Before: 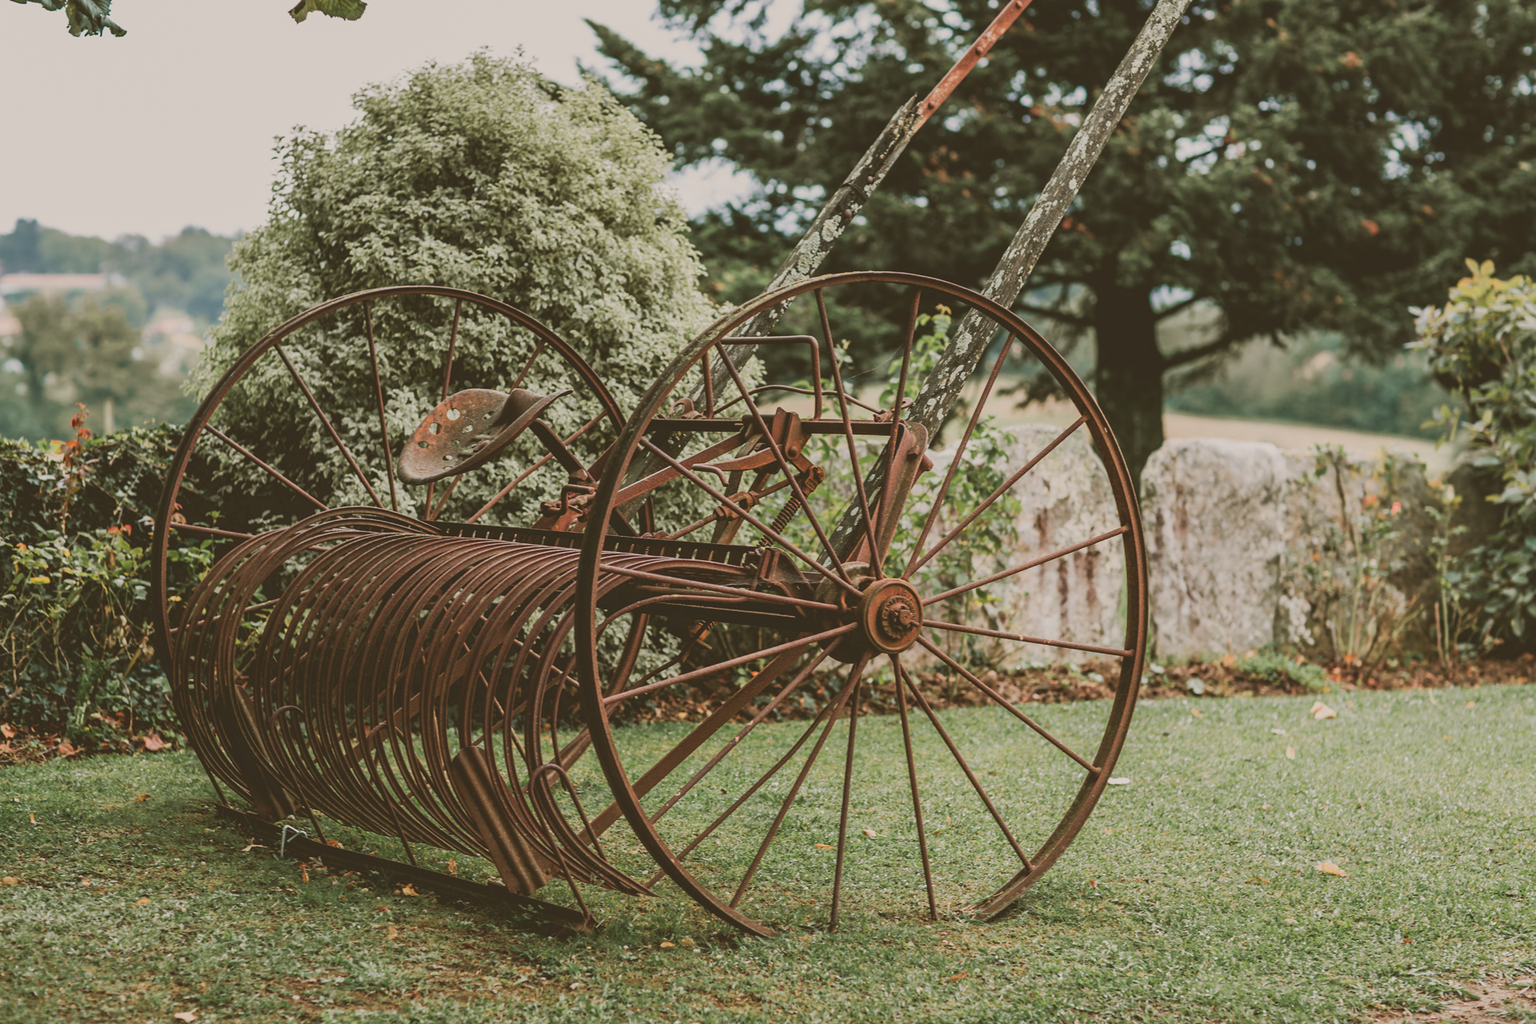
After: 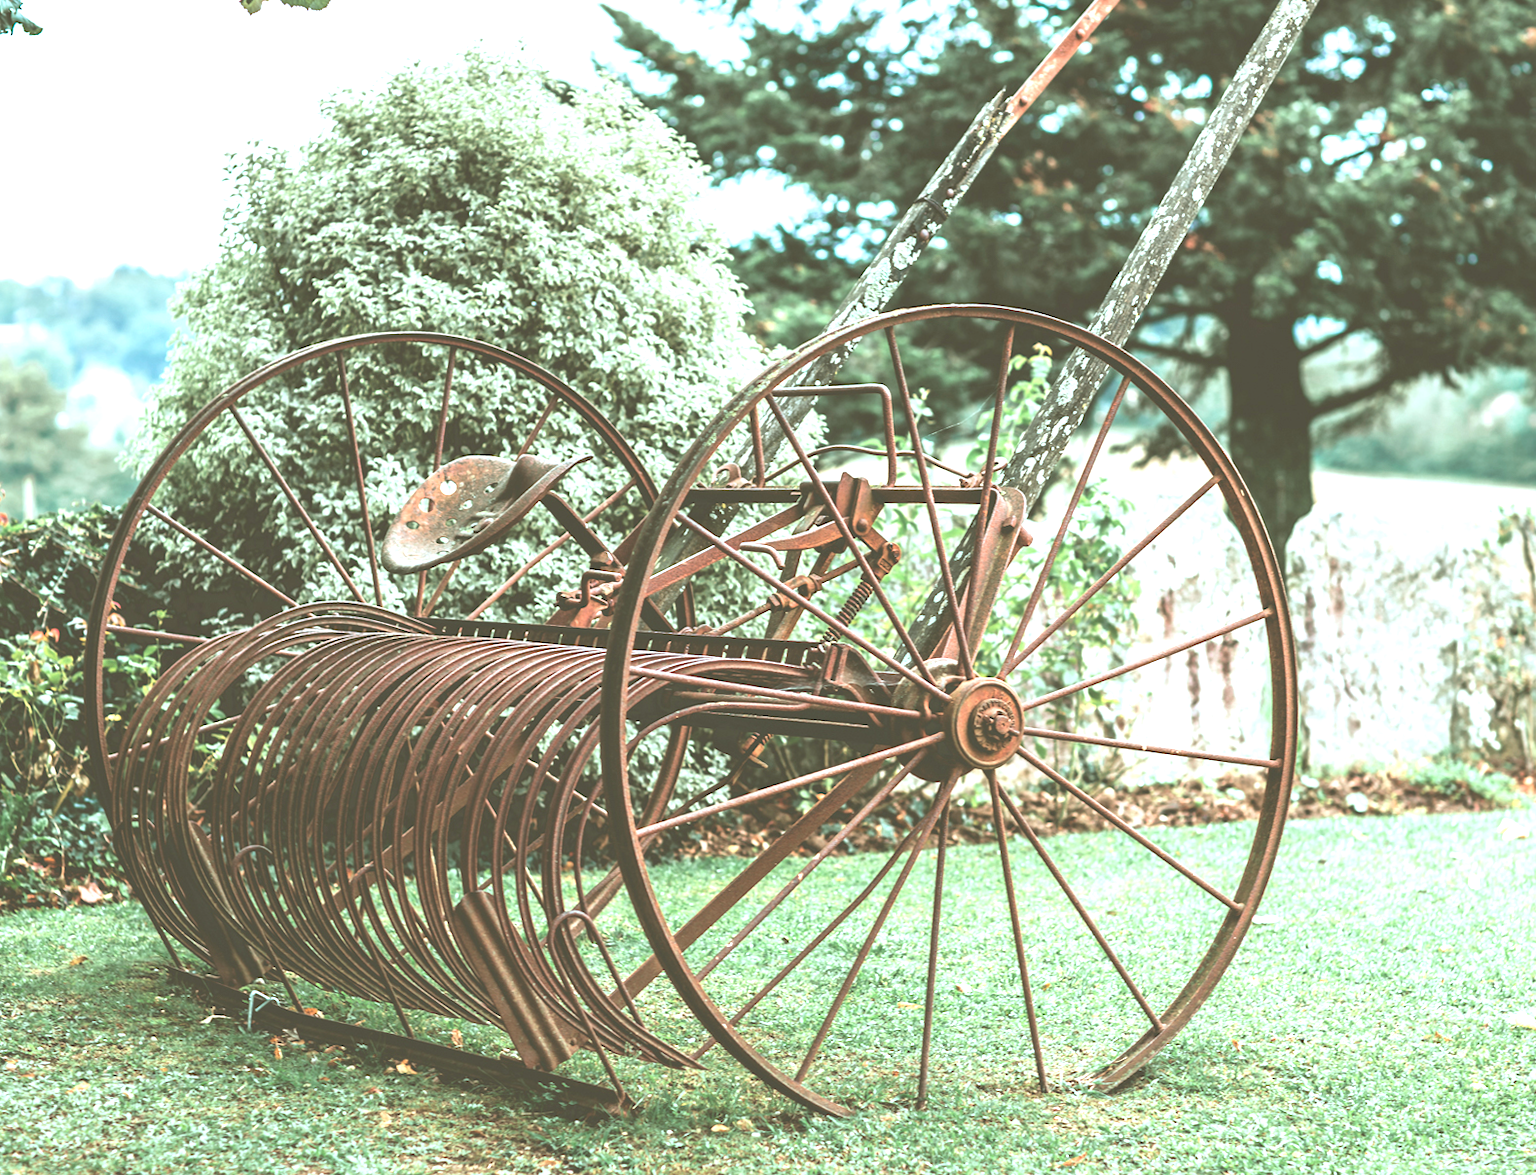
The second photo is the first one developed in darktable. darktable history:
crop and rotate: angle 1°, left 4.281%, top 0.642%, right 11.383%, bottom 2.486%
color correction: highlights a* -11.71, highlights b* -15.58
exposure: black level correction 0, exposure 1.6 EV, compensate exposure bias true, compensate highlight preservation false
tone equalizer: on, module defaults
